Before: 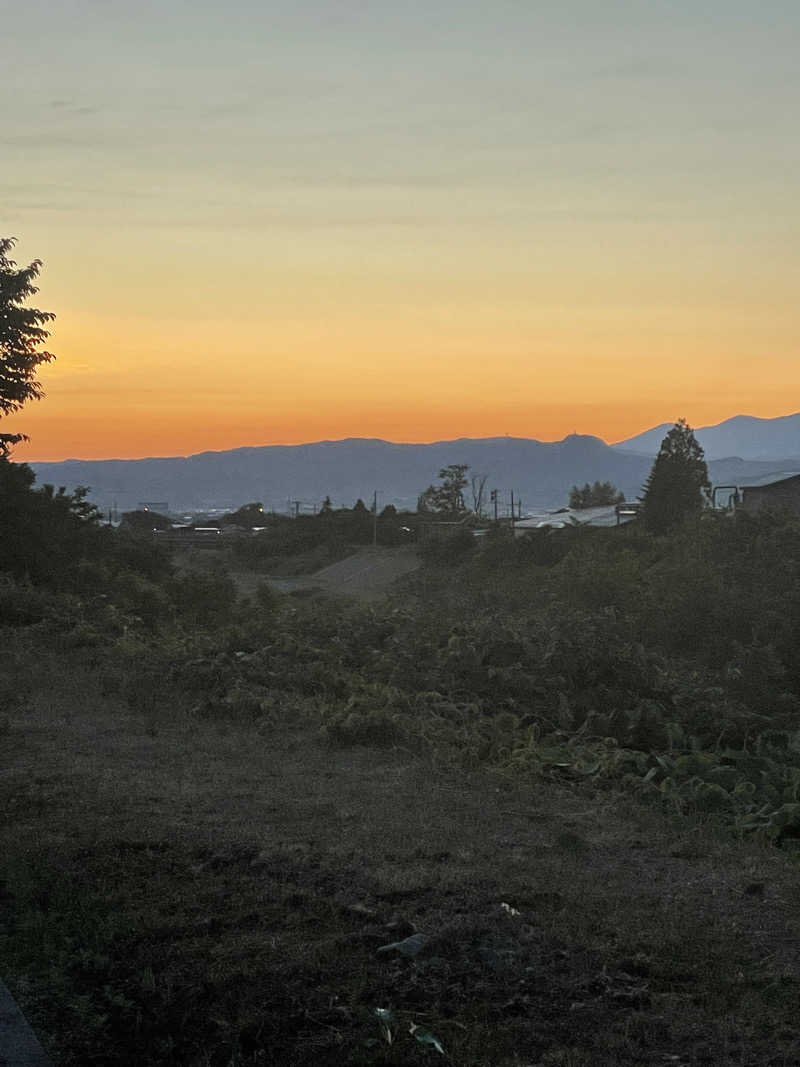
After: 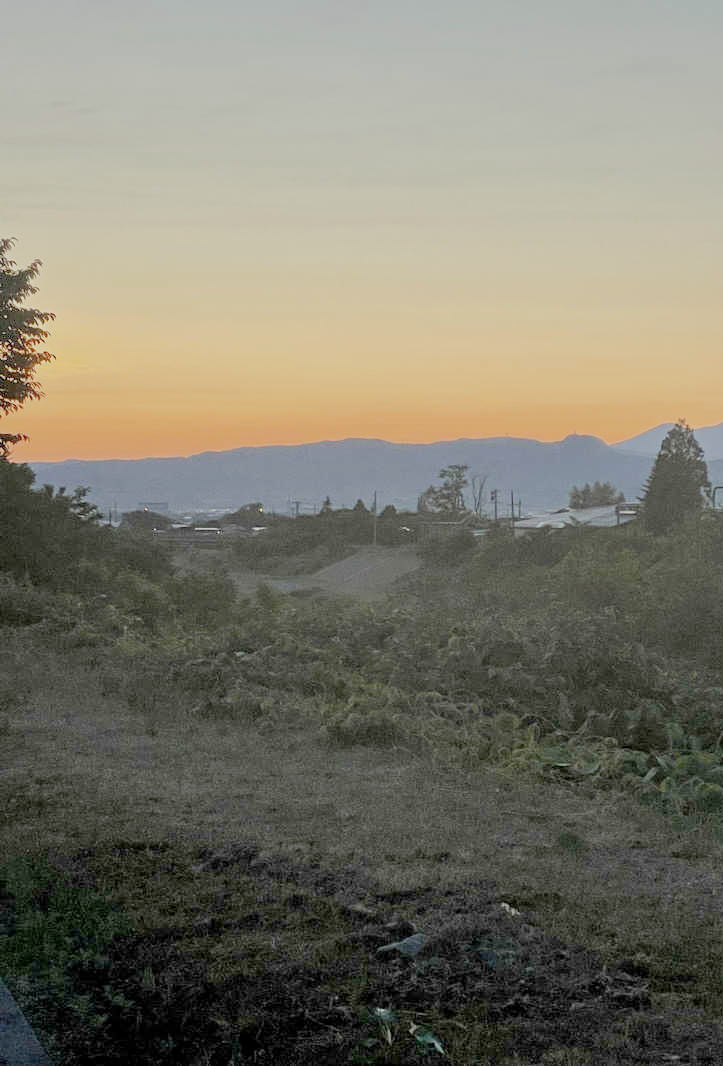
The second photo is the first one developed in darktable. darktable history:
exposure: black level correction 0, exposure 1.2 EV, compensate highlight preservation false
crop: right 9.509%, bottom 0.031%
filmic rgb: black relative exposure -7 EV, white relative exposure 6 EV, threshold 3 EV, target black luminance 0%, hardness 2.73, latitude 61.22%, contrast 0.691, highlights saturation mix 10%, shadows ↔ highlights balance -0.073%, preserve chrominance no, color science v4 (2020), iterations of high-quality reconstruction 10, contrast in shadows soft, contrast in highlights soft, enable highlight reconstruction true
